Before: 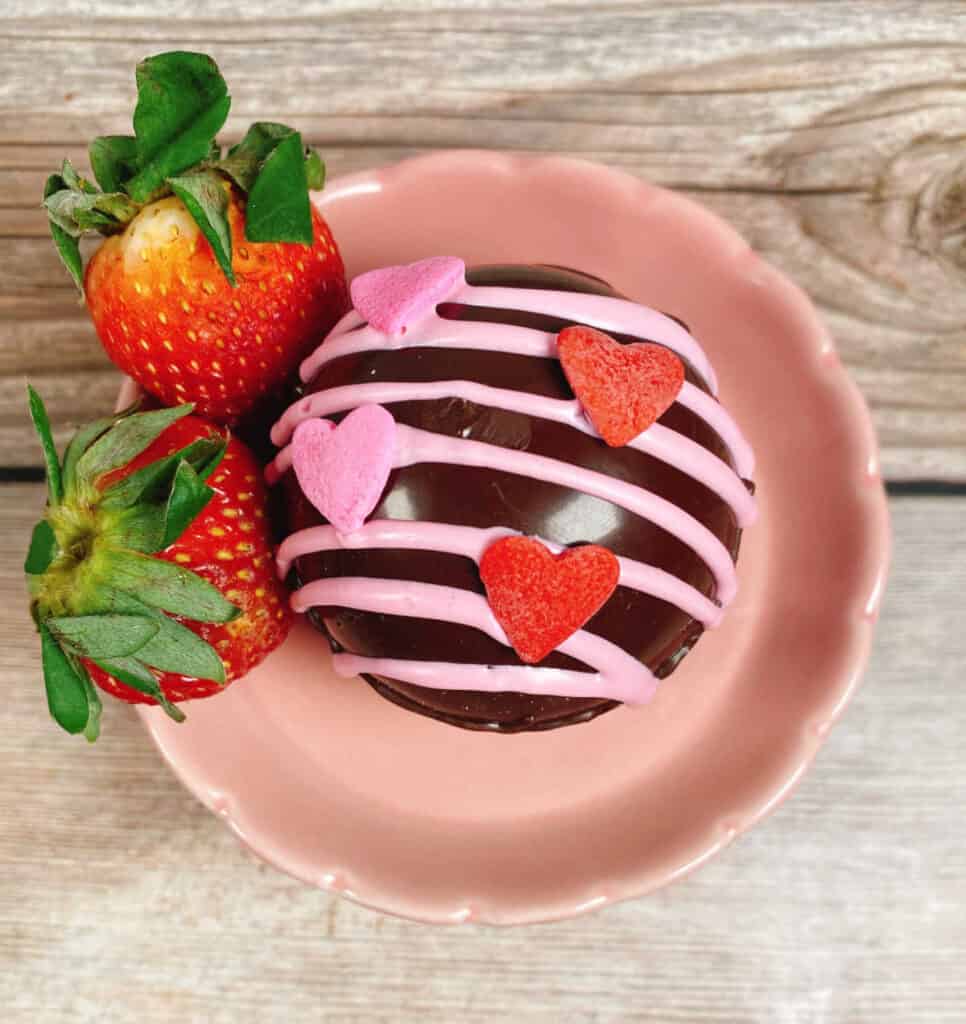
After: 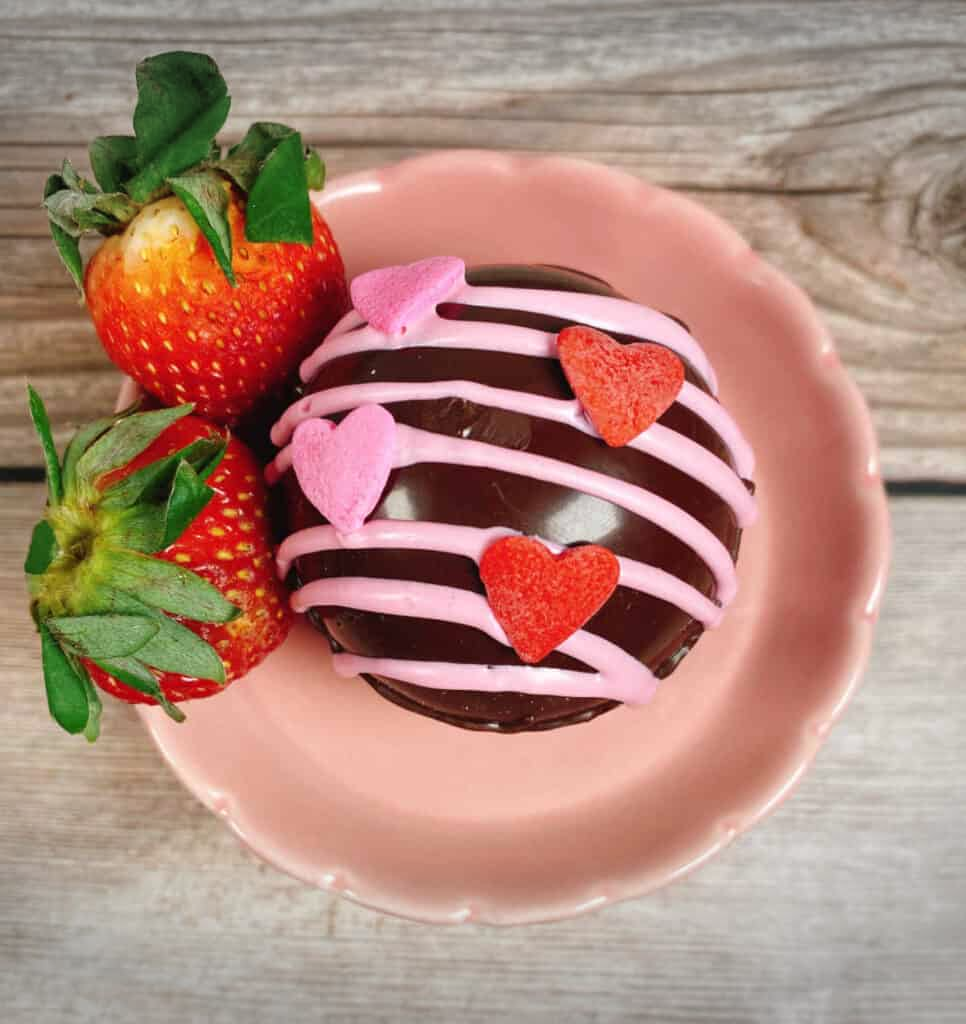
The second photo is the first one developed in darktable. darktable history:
vignetting: fall-off start 100.86%, width/height ratio 1.324
